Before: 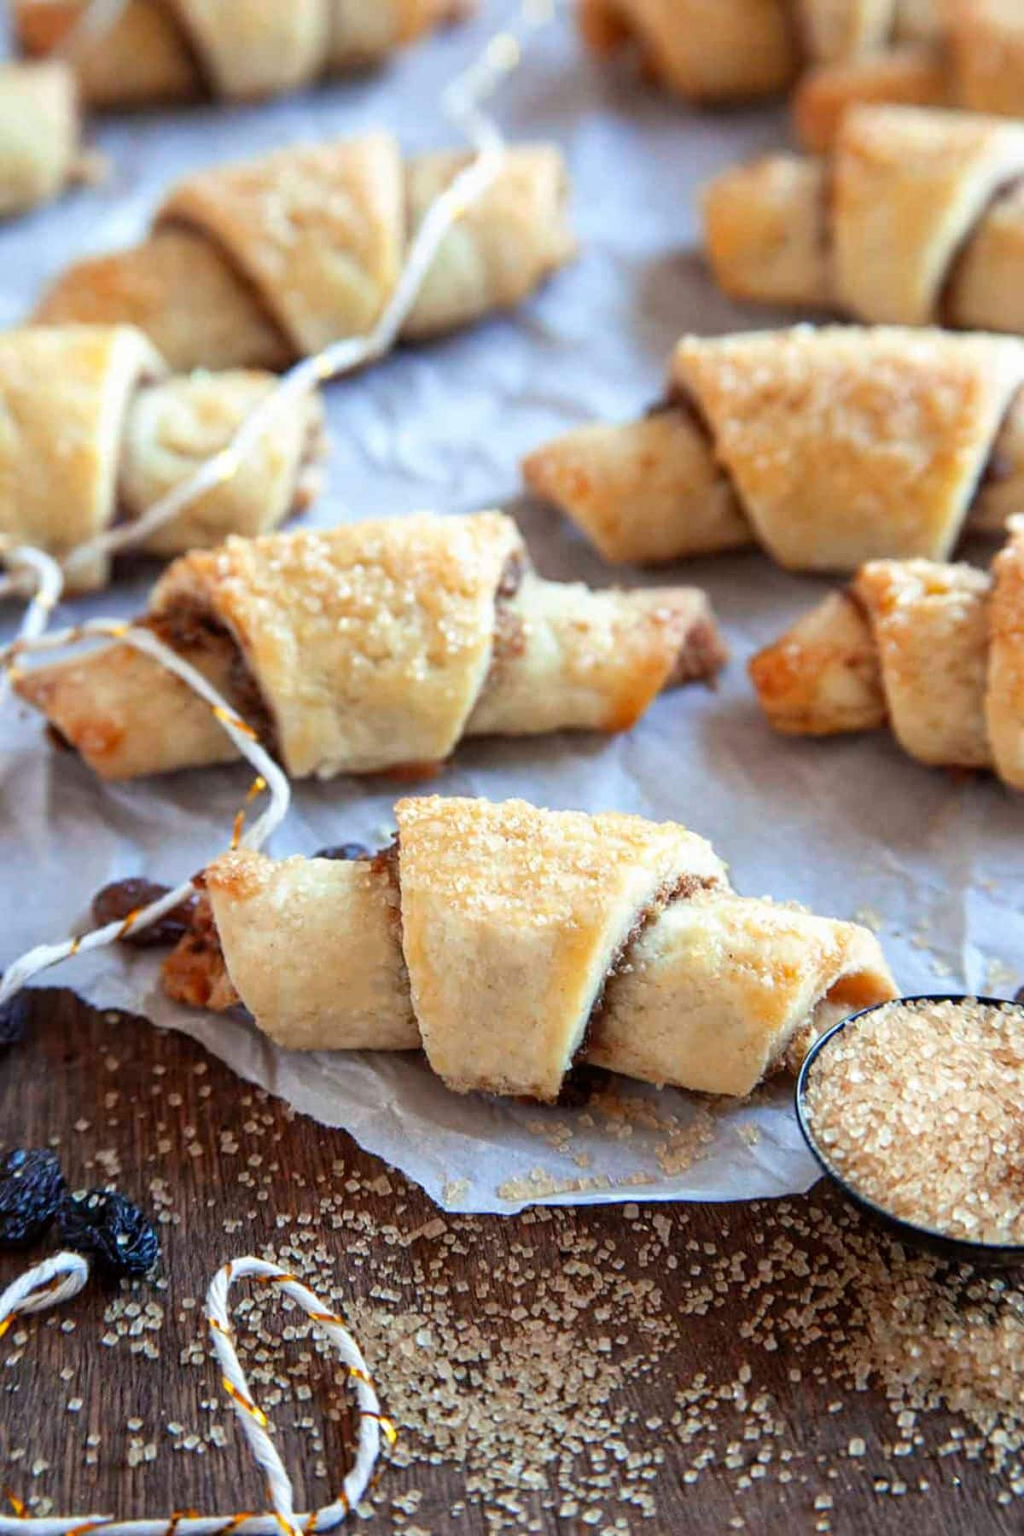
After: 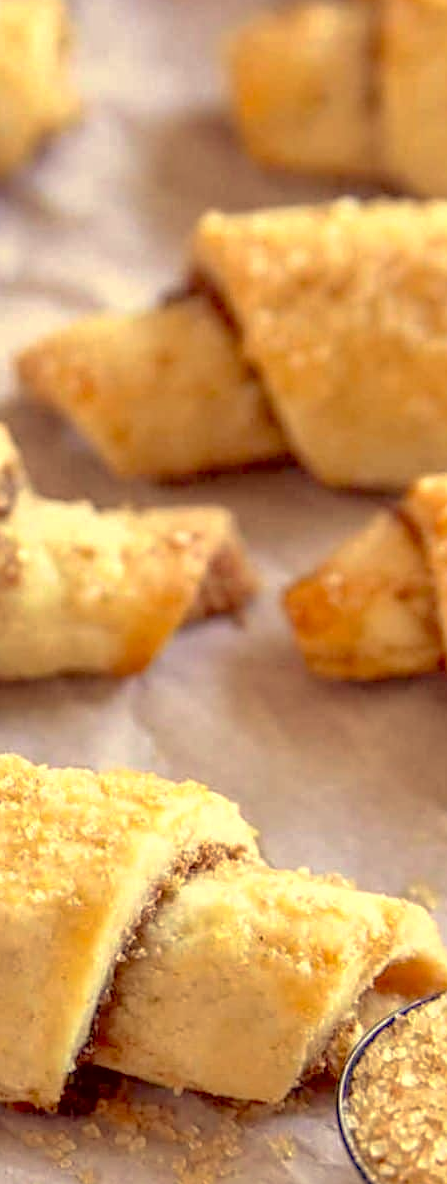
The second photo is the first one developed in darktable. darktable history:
sharpen: amount 0.217
shadows and highlights: radius 126.04, shadows 30.5, highlights -30.93, low approximation 0.01, soften with gaussian
tone curve: curves: ch0 [(0, 0) (0.004, 0.008) (0.077, 0.156) (0.169, 0.29) (0.774, 0.774) (1, 1)], preserve colors none
color correction: highlights a* 9.66, highlights b* 38.47, shadows a* 14.97, shadows b* 3.17
local contrast: on, module defaults
crop and rotate: left 49.606%, top 10.139%, right 13.09%, bottom 24.067%
